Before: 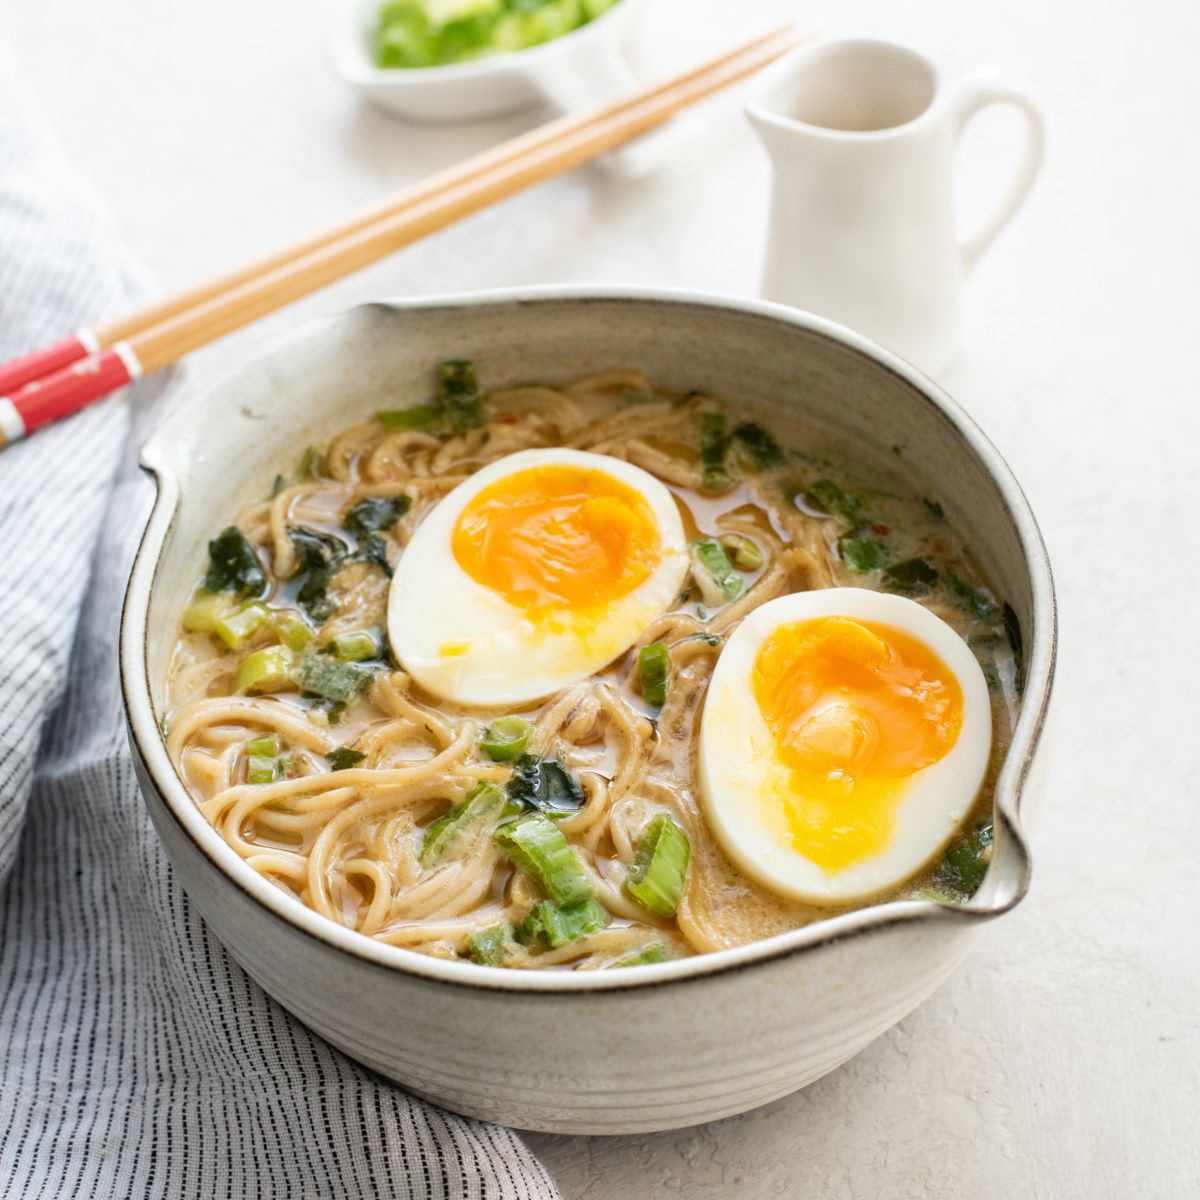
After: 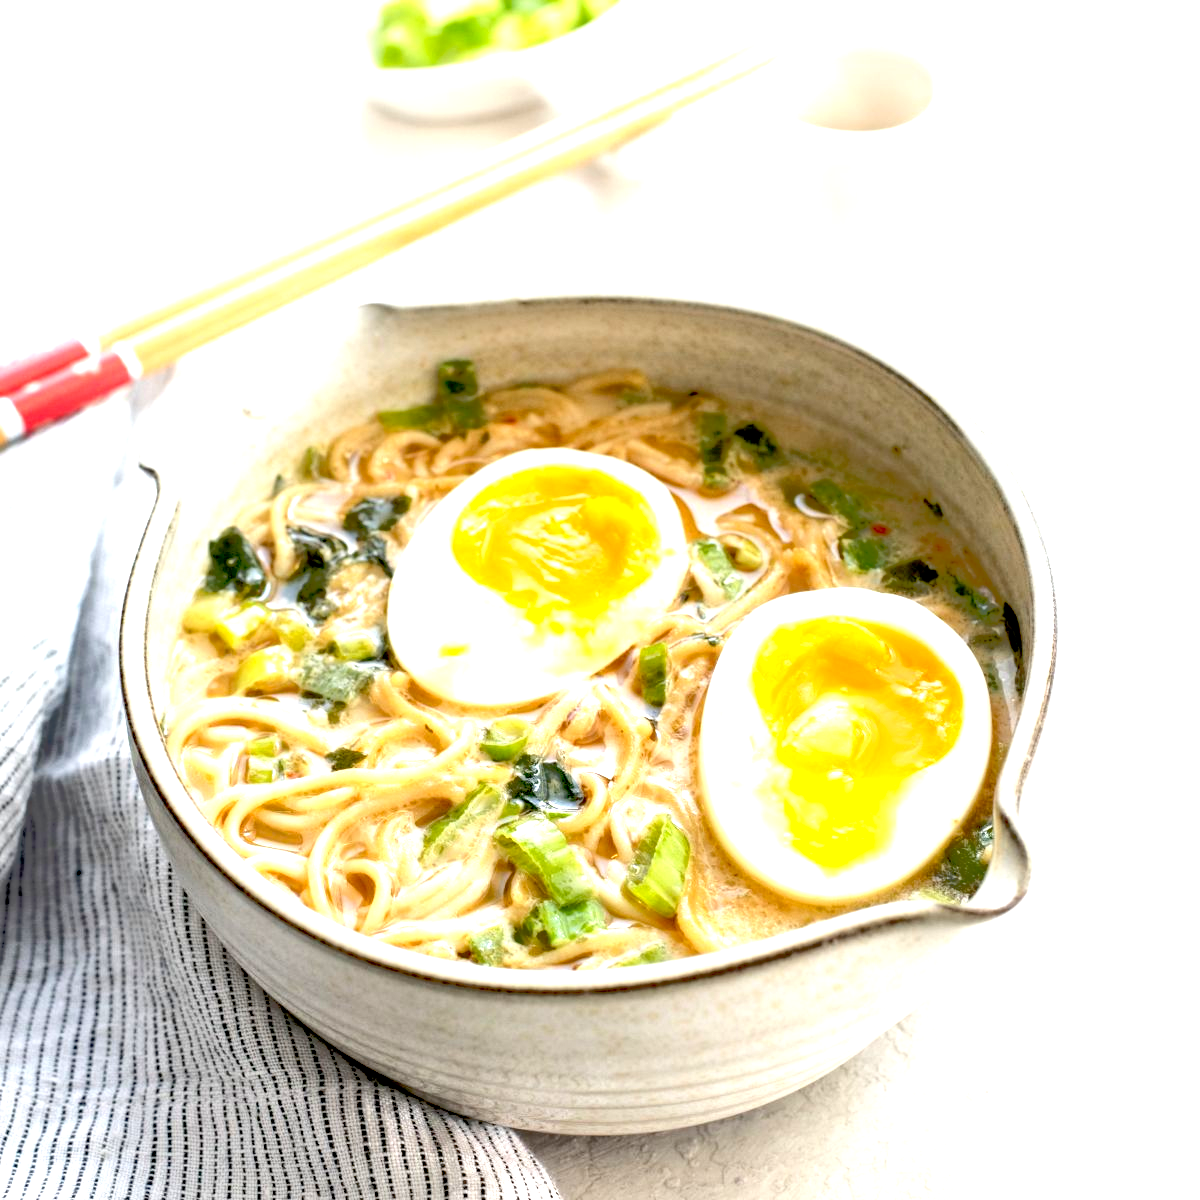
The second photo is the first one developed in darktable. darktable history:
exposure: black level correction 0.011, exposure 1.088 EV, compensate exposure bias true, compensate highlight preservation false
tone equalizer: -8 EV -0.528 EV, -7 EV -0.319 EV, -6 EV -0.083 EV, -5 EV 0.413 EV, -4 EV 0.985 EV, -3 EV 0.791 EV, -2 EV -0.01 EV, -1 EV 0.14 EV, +0 EV -0.012 EV, smoothing 1
